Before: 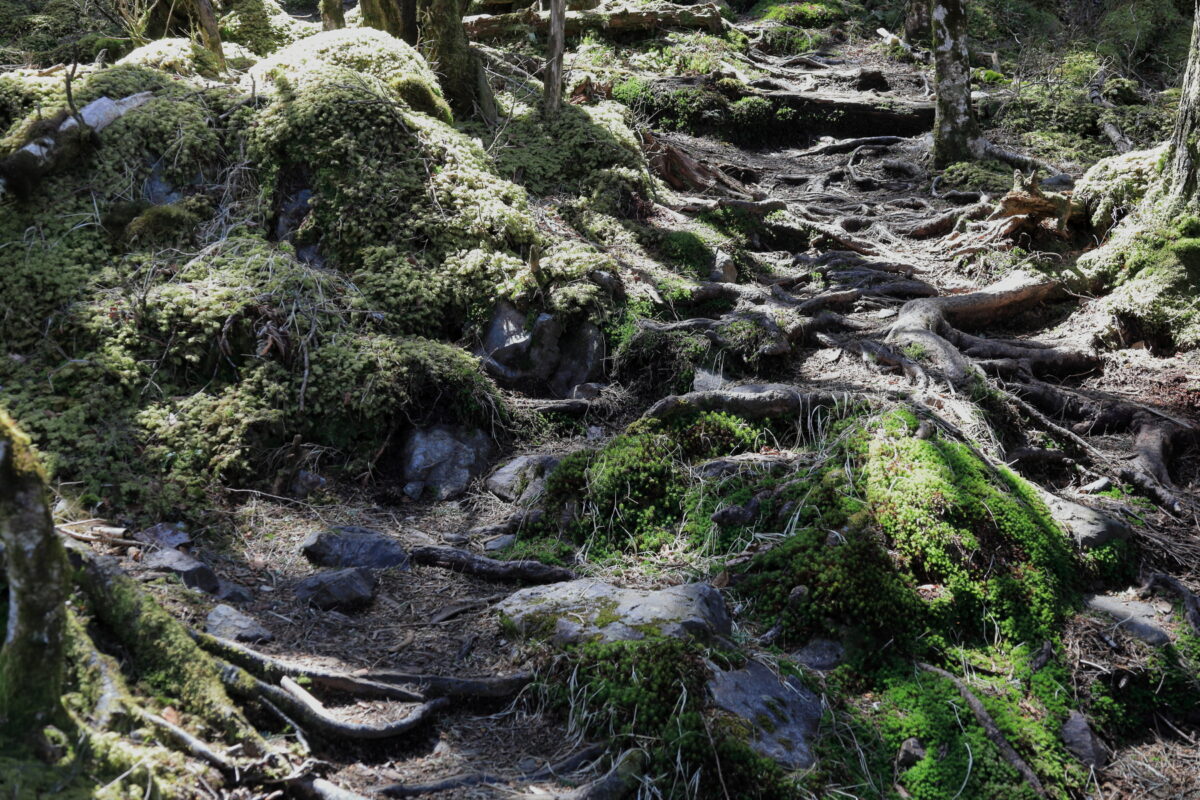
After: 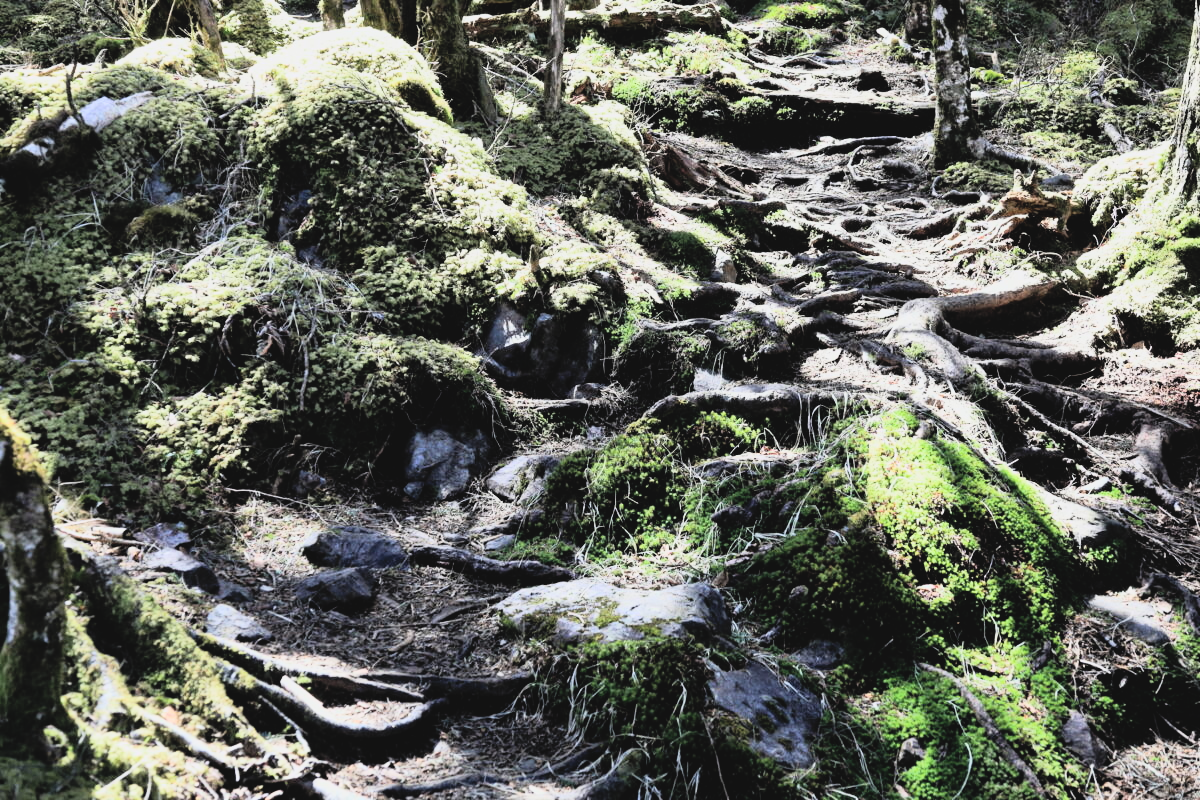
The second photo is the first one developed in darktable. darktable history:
color balance rgb: linear chroma grading › global chroma 10%, global vibrance 10%, contrast 15%, saturation formula JzAzBz (2021)
tone curve: curves: ch0 [(0, 0.052) (0.207, 0.35) (0.392, 0.592) (0.54, 0.803) (0.725, 0.922) (0.99, 0.974)], color space Lab, independent channels, preserve colors none
filmic rgb: black relative exposure -7.65 EV, white relative exposure 4.56 EV, hardness 3.61
